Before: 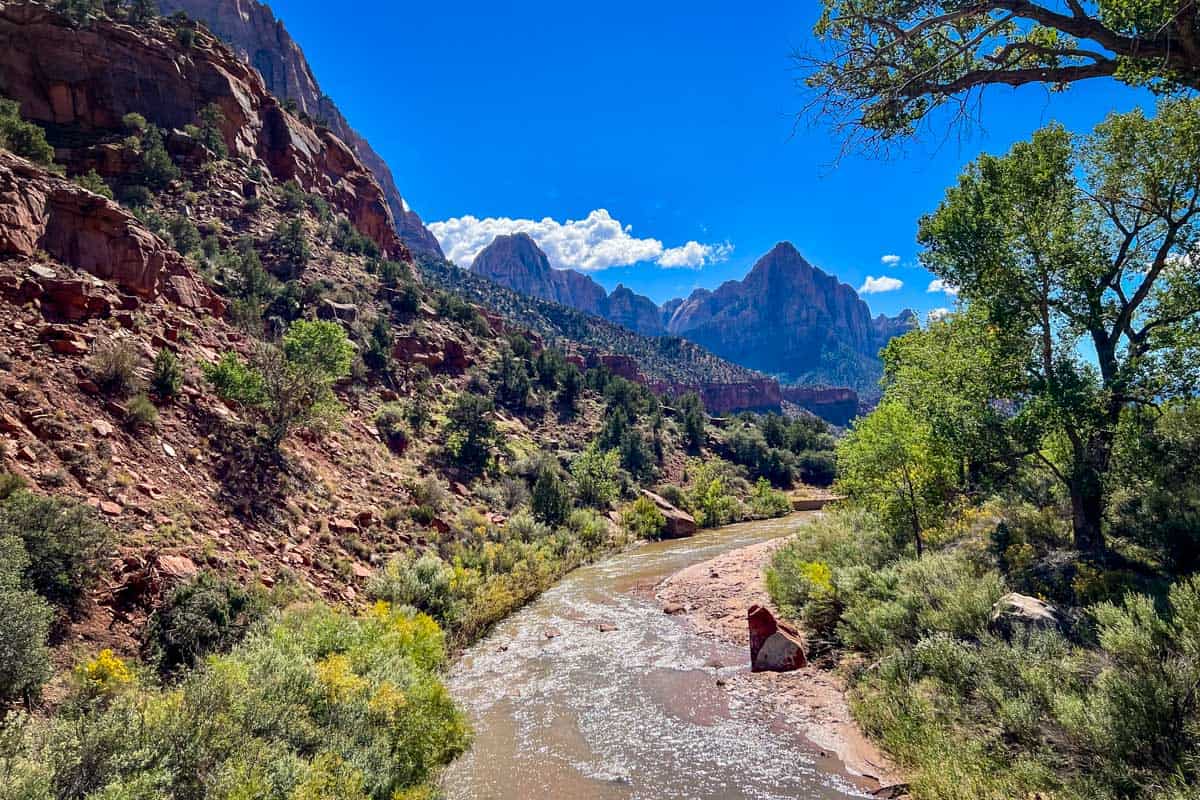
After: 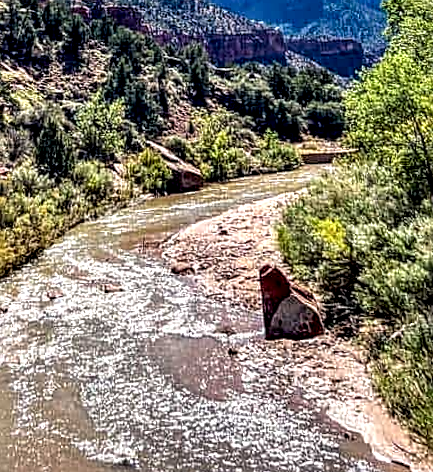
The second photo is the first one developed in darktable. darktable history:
sharpen: on, module defaults
local contrast: detail 203%
crop: left 40.878%, top 39.176%, right 25.993%, bottom 3.081%
rotate and perspective: rotation 0.128°, lens shift (vertical) -0.181, lens shift (horizontal) -0.044, shear 0.001, automatic cropping off
